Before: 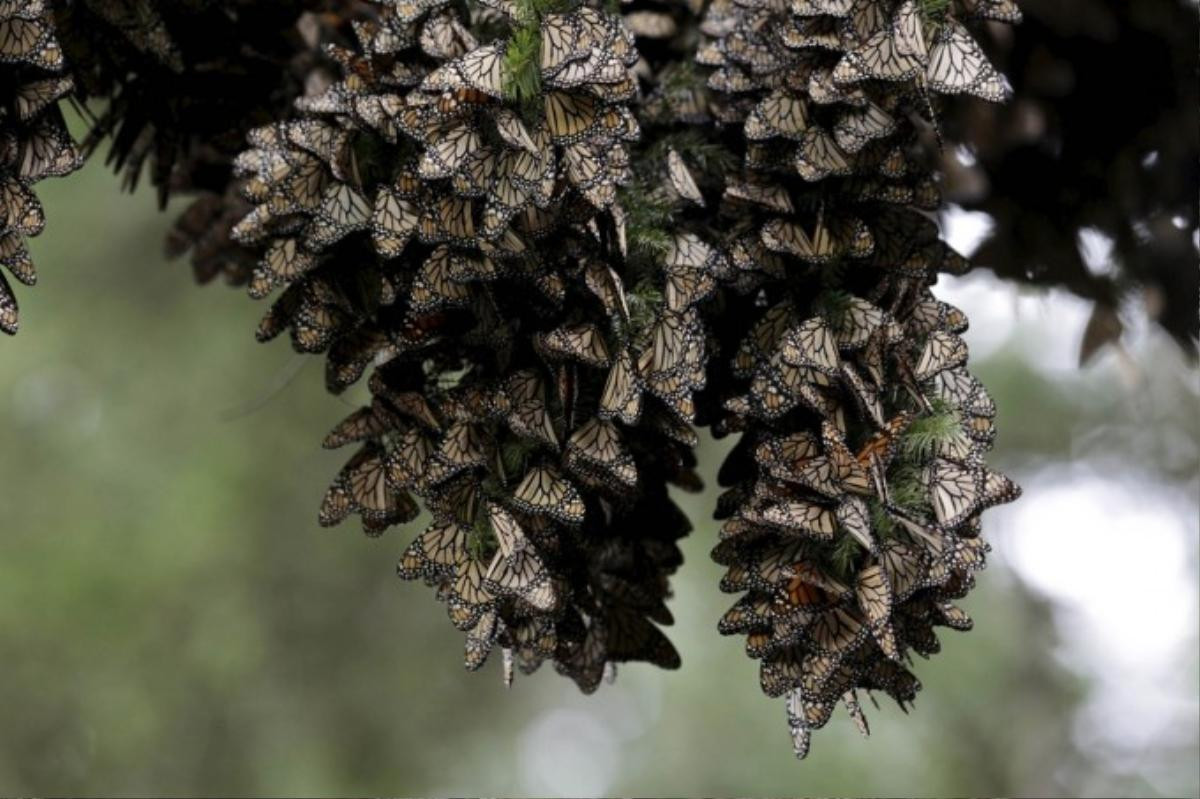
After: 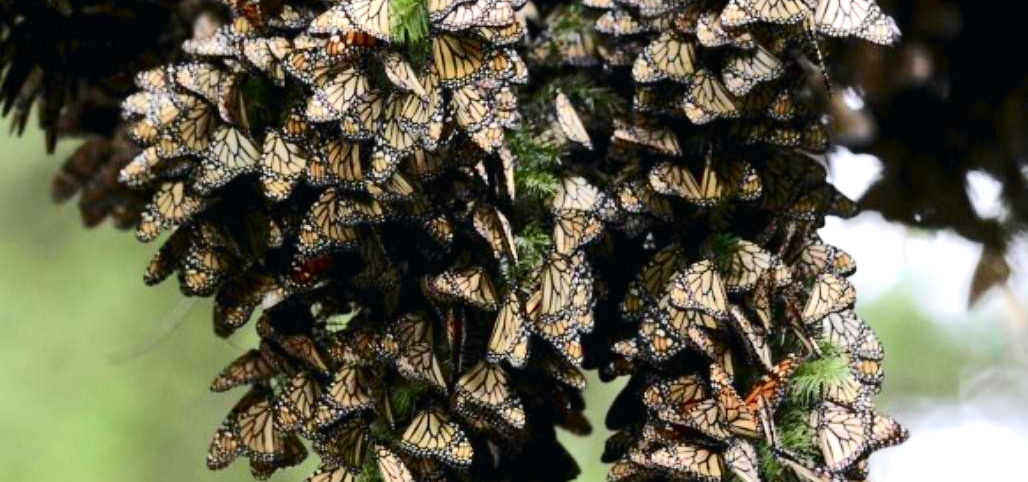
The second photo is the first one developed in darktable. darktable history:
exposure: exposure 0.95 EV, compensate highlight preservation false
tone curve: curves: ch0 [(0, 0.012) (0.052, 0.04) (0.107, 0.086) (0.276, 0.265) (0.461, 0.531) (0.718, 0.79) (0.921, 0.909) (0.999, 0.951)]; ch1 [(0, 0) (0.339, 0.298) (0.402, 0.363) (0.444, 0.415) (0.485, 0.469) (0.494, 0.493) (0.504, 0.501) (0.525, 0.534) (0.555, 0.587) (0.594, 0.647) (1, 1)]; ch2 [(0, 0) (0.48, 0.48) (0.504, 0.5) (0.535, 0.557) (0.581, 0.623) (0.649, 0.683) (0.824, 0.815) (1, 1)], color space Lab, independent channels, preserve colors none
crop and rotate: left 9.345%, top 7.22%, right 4.982%, bottom 32.331%
